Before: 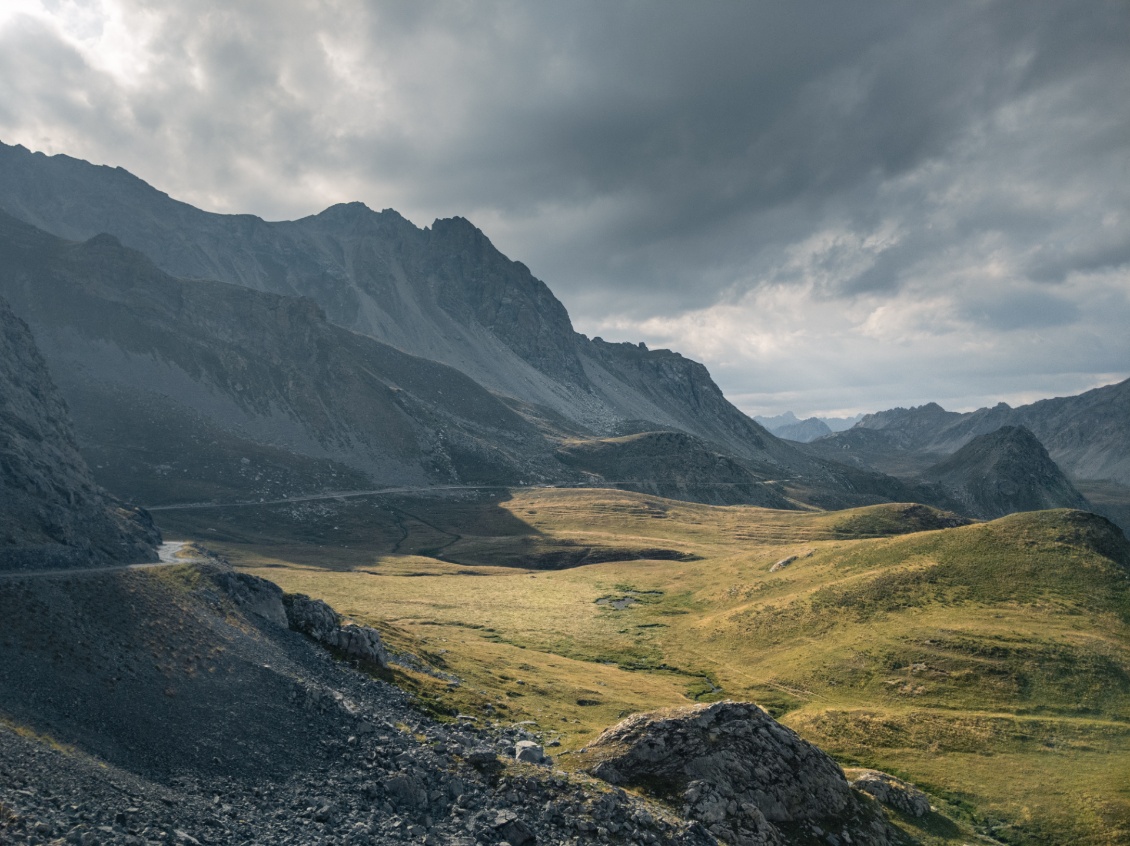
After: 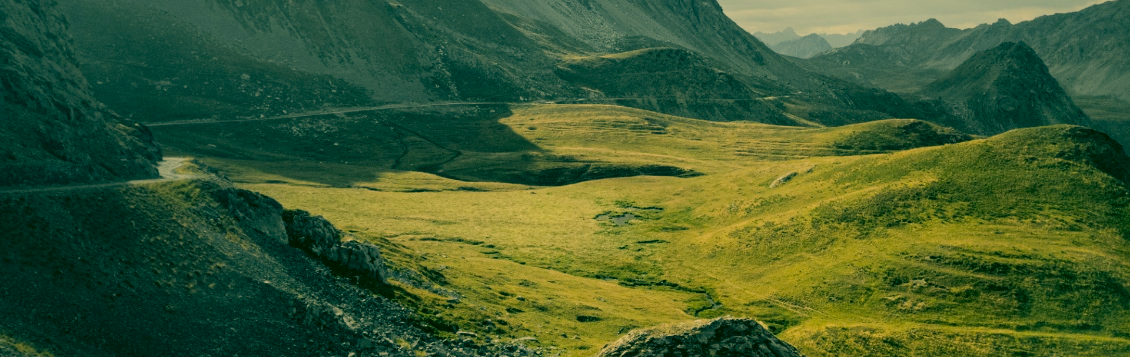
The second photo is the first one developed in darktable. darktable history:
crop: top 45.423%, bottom 12.276%
filmic rgb: black relative exposure -7.65 EV, white relative exposure 4.56 EV, hardness 3.61, contrast 1.054
color correction: highlights a* 5.7, highlights b* 33.62, shadows a* -25.95, shadows b* 3.83
